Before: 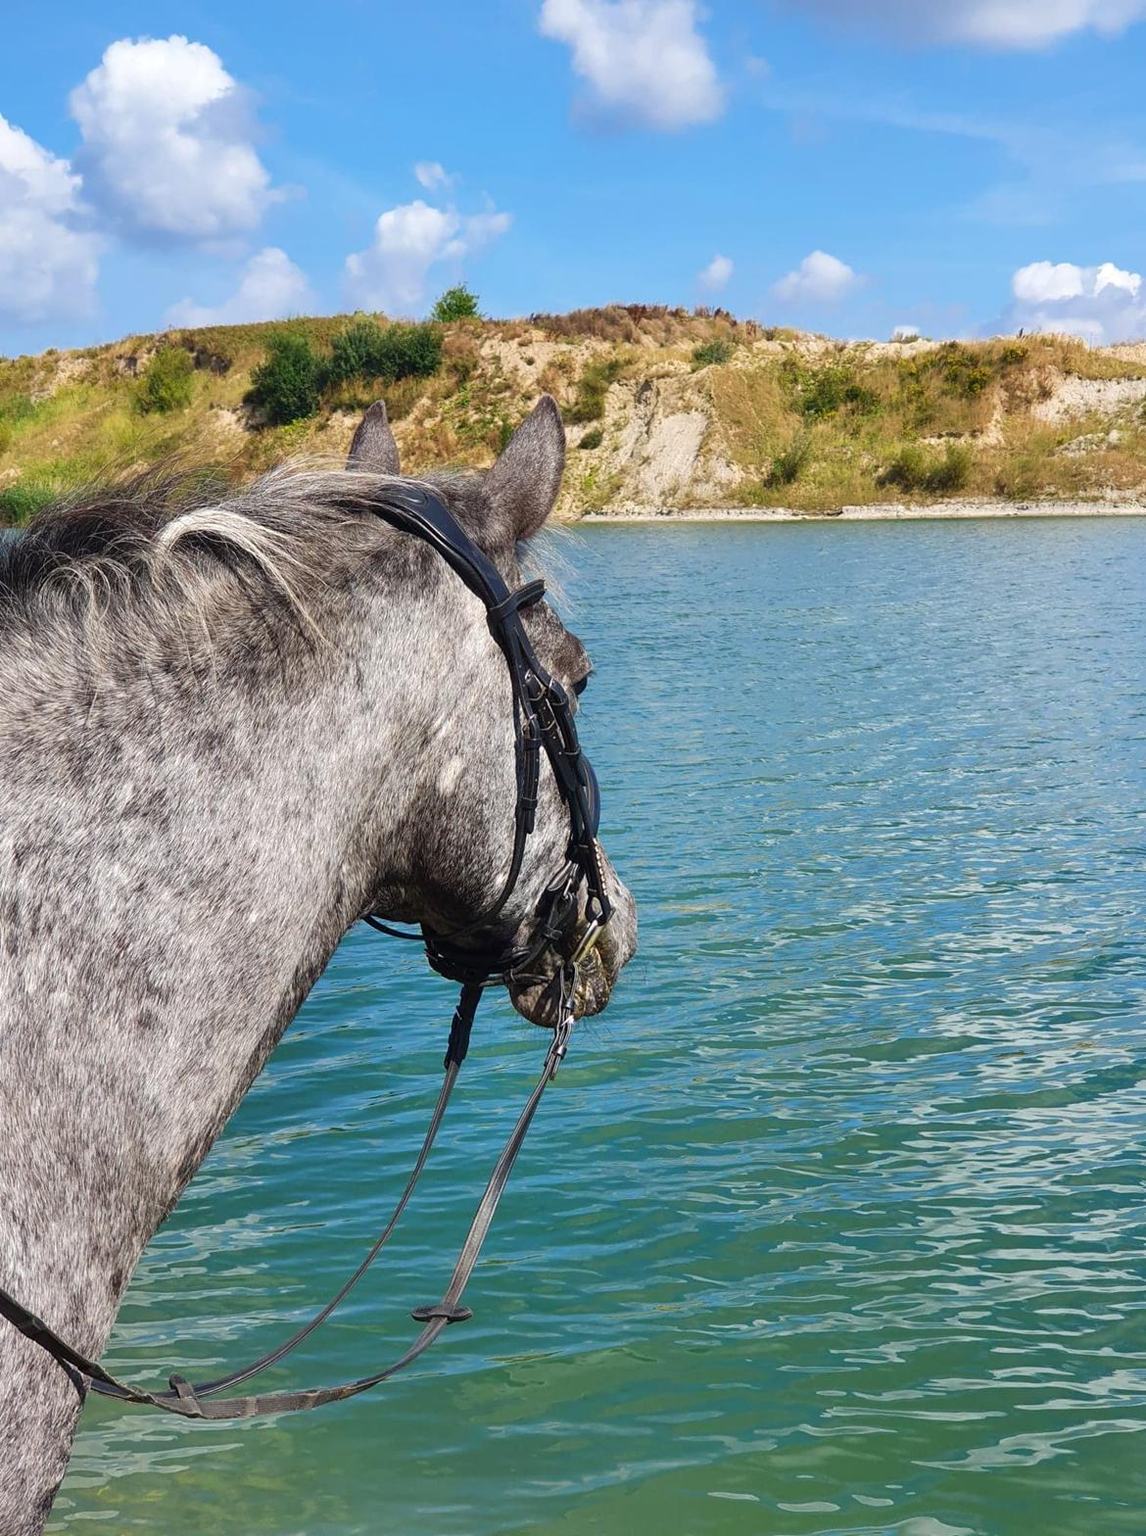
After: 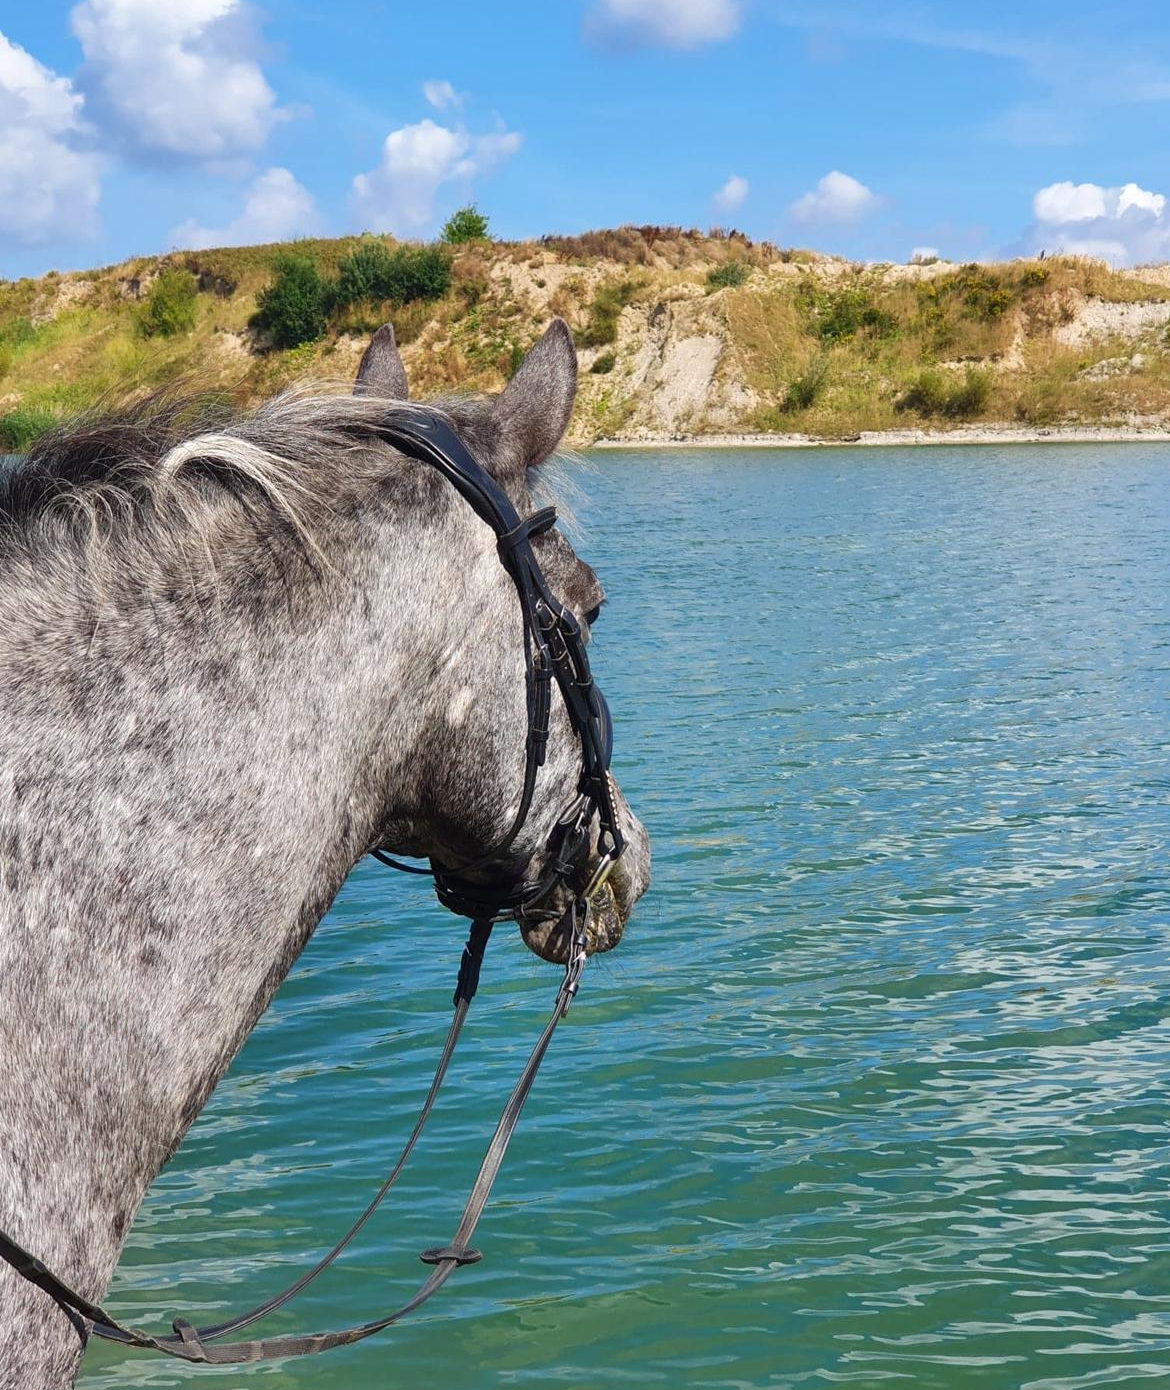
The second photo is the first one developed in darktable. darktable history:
crop and rotate: top 5.449%, bottom 5.891%
